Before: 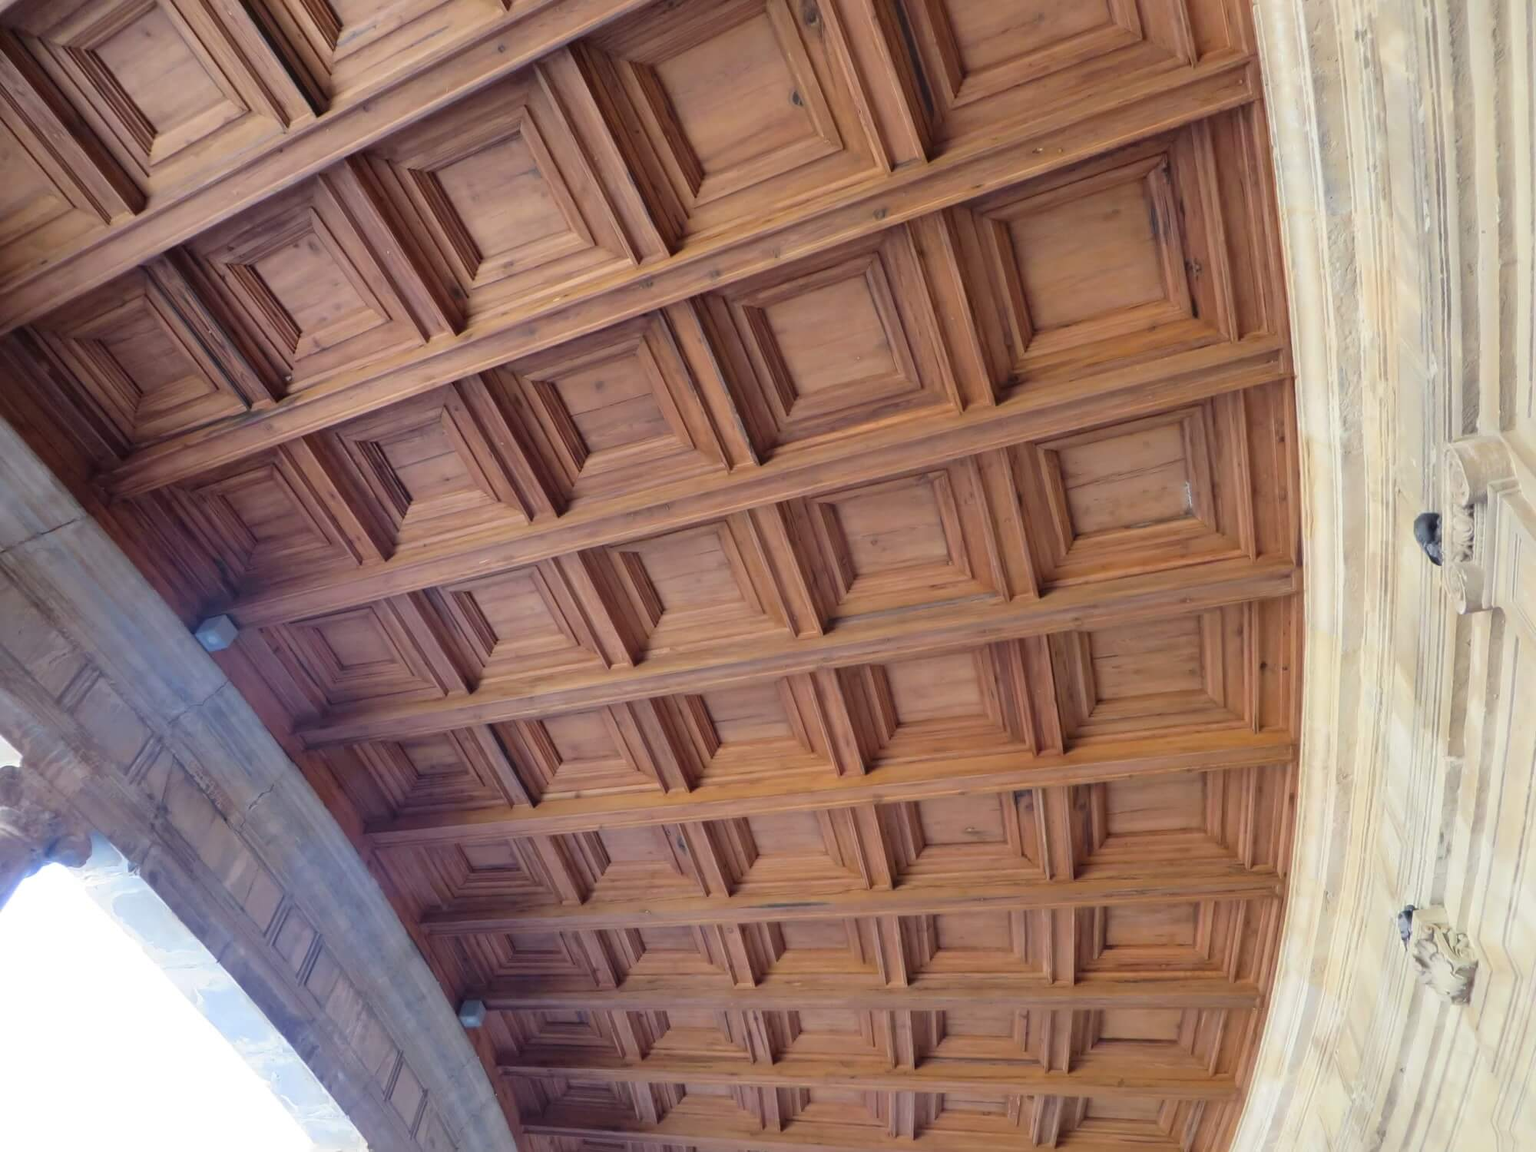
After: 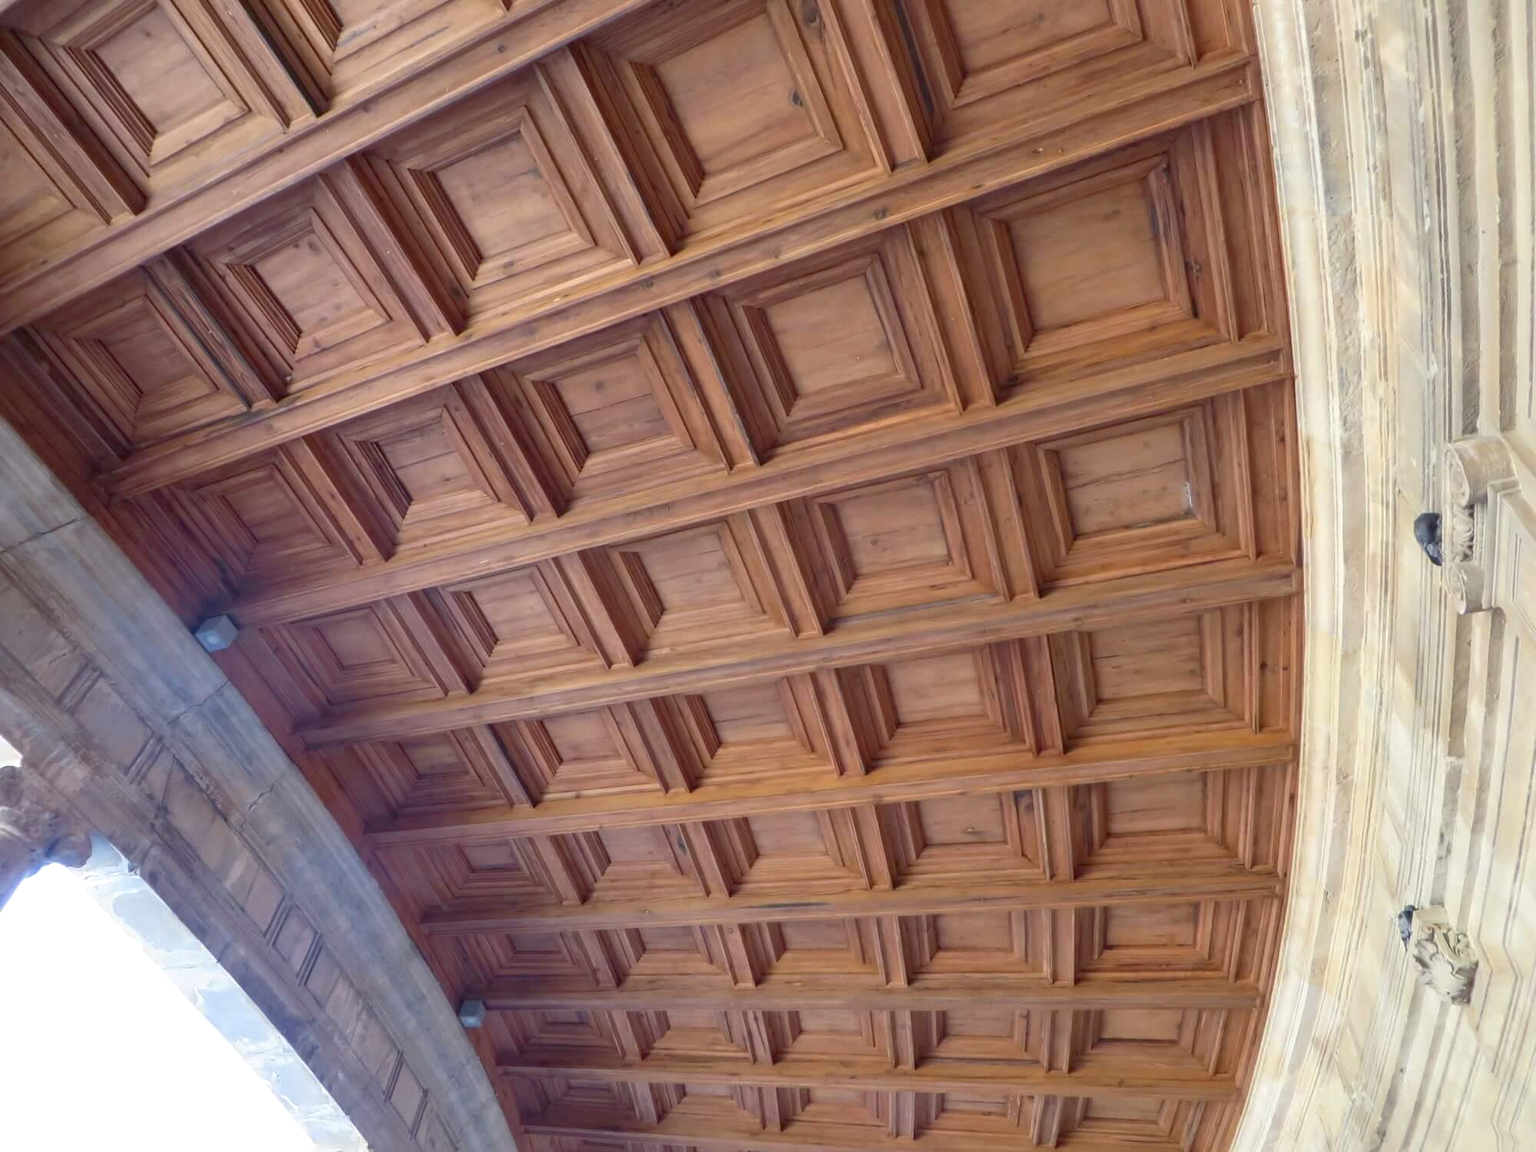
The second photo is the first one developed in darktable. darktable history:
rgb curve: curves: ch0 [(0, 0) (0.072, 0.166) (0.217, 0.293) (0.414, 0.42) (1, 1)], compensate middle gray true, preserve colors basic power
local contrast: detail 130%
exposure: compensate highlight preservation false
